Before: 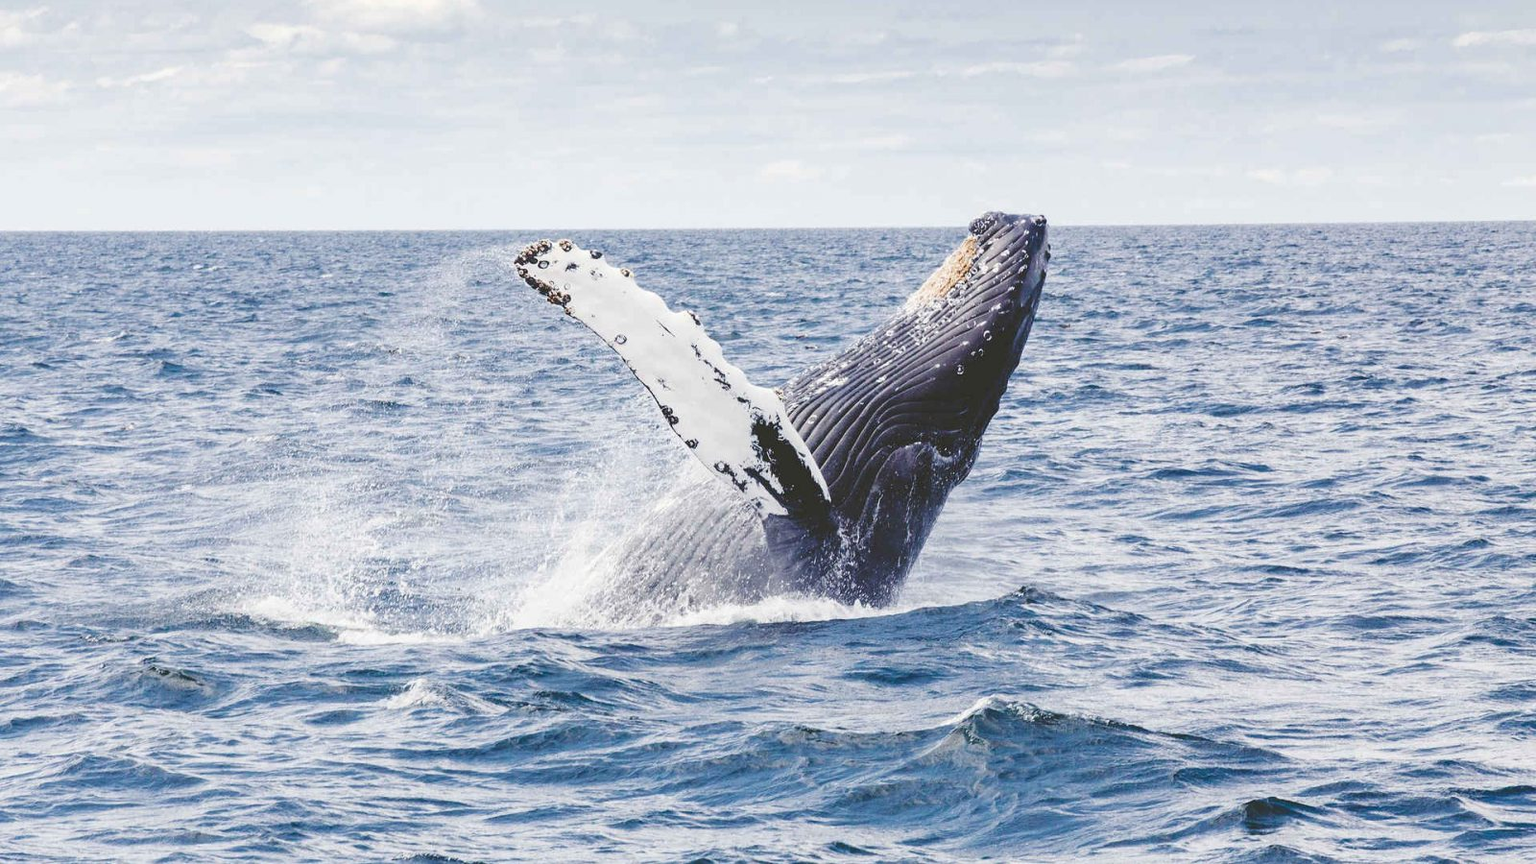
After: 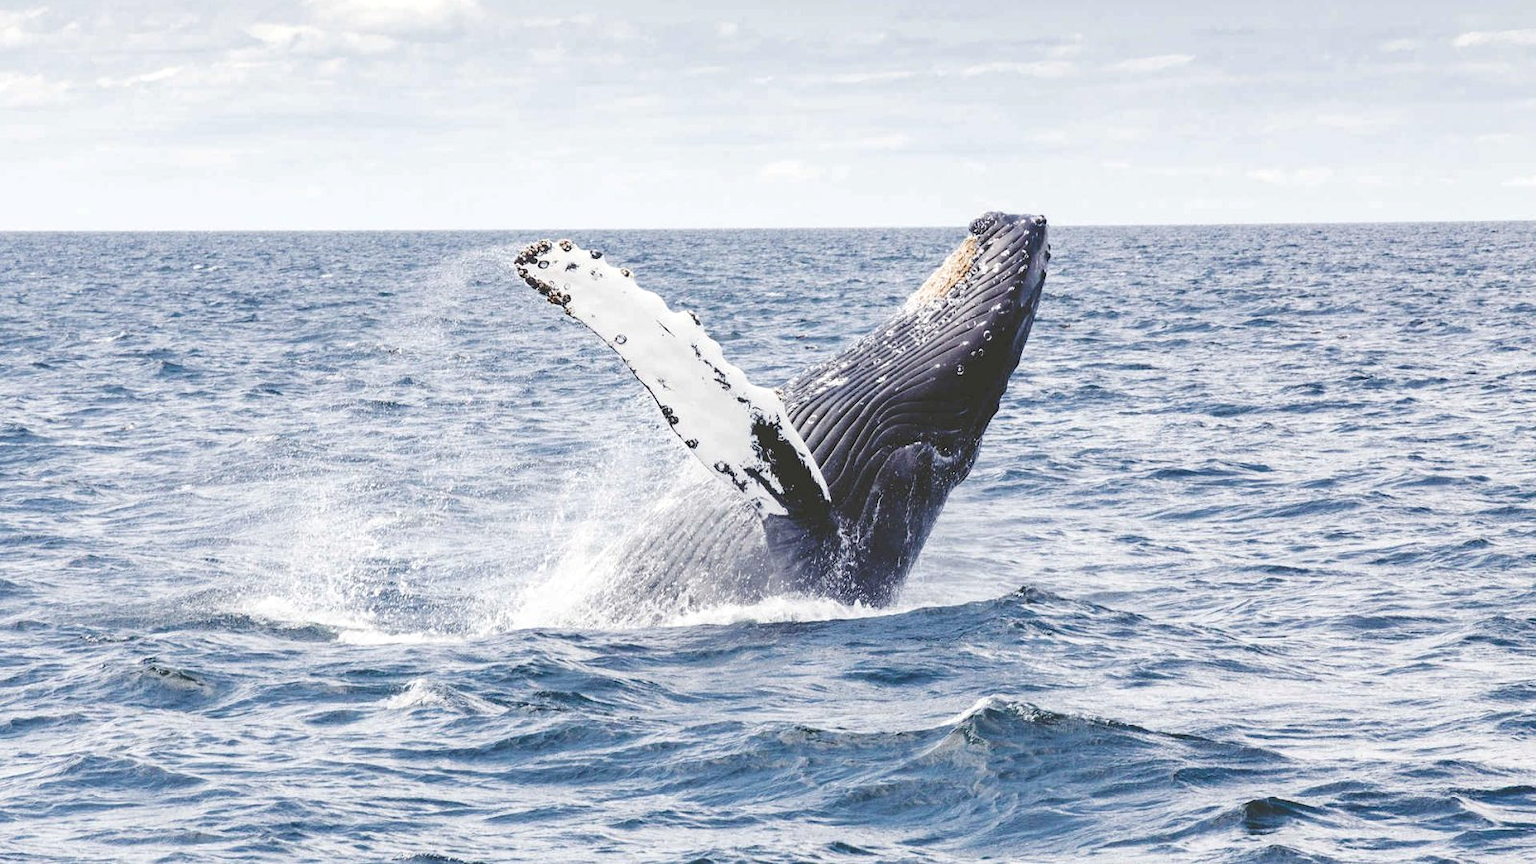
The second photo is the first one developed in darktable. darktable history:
exposure: exposure 0.15 EV, compensate highlight preservation false
contrast brightness saturation: saturation -0.156
